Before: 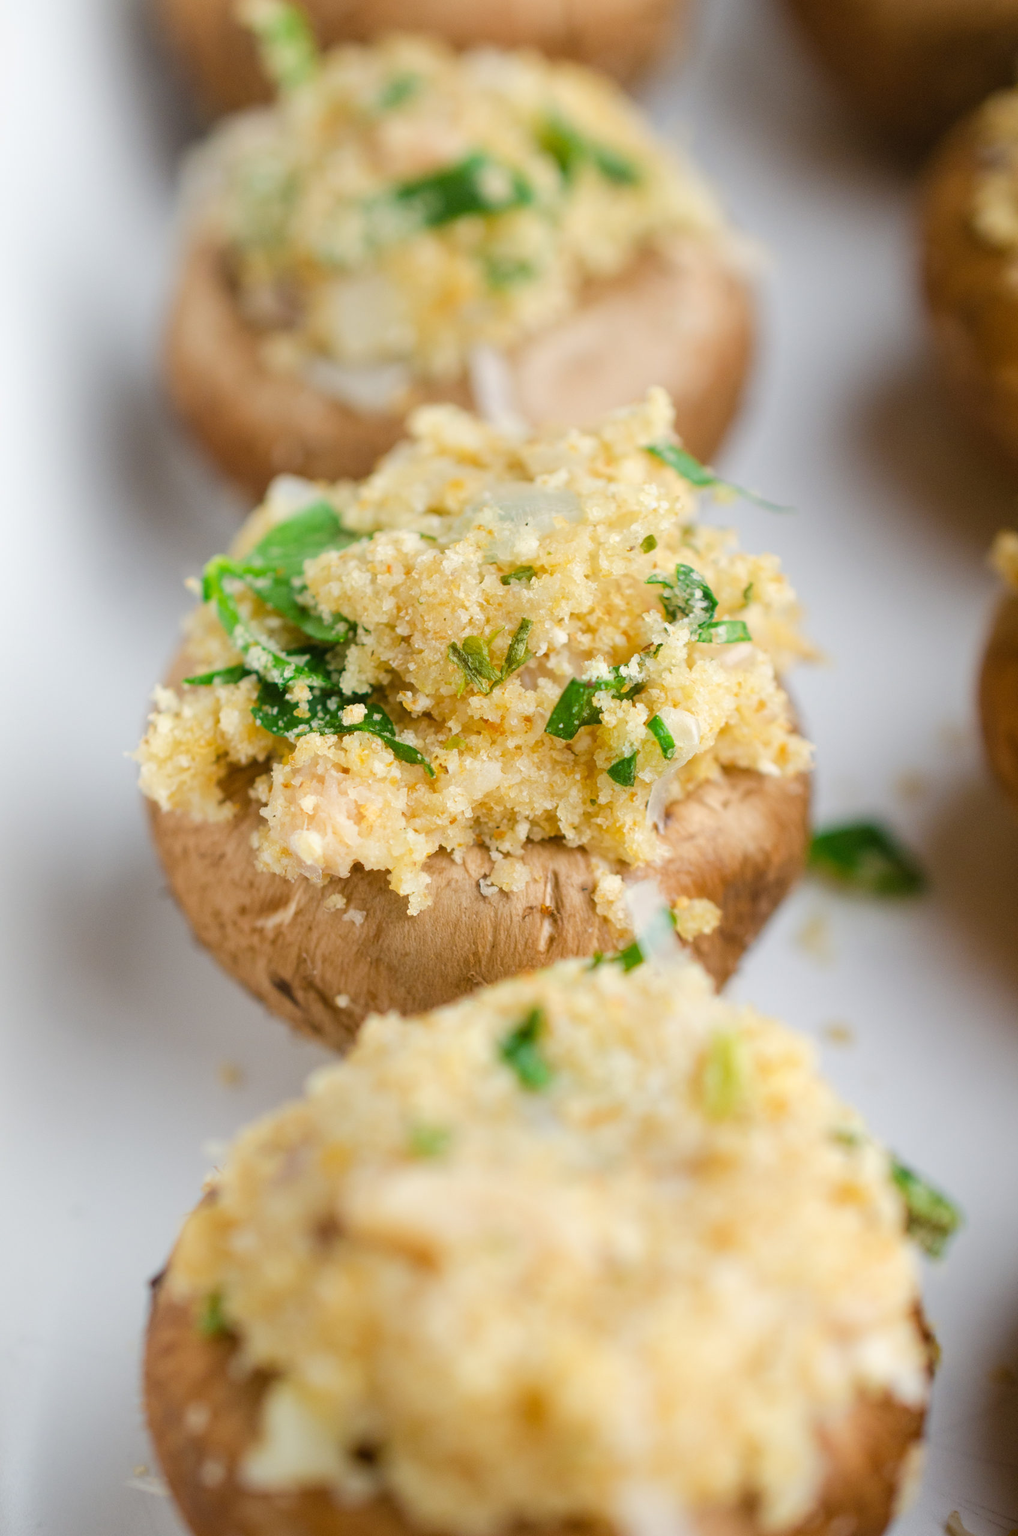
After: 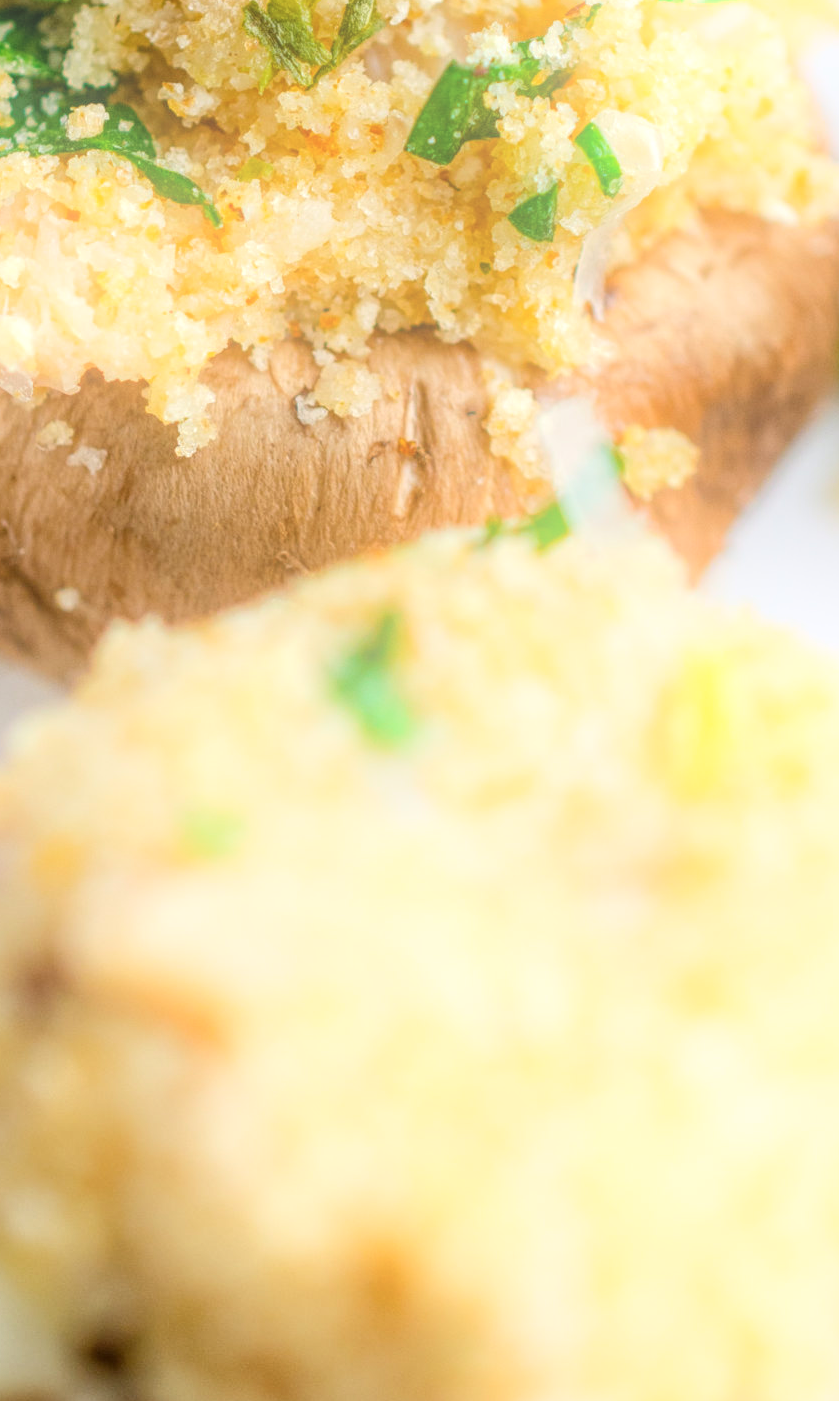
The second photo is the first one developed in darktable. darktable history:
crop: left 29.672%, top 41.786%, right 20.851%, bottom 3.487%
bloom: threshold 82.5%, strength 16.25%
local contrast: highlights 74%, shadows 55%, detail 176%, midtone range 0.207
